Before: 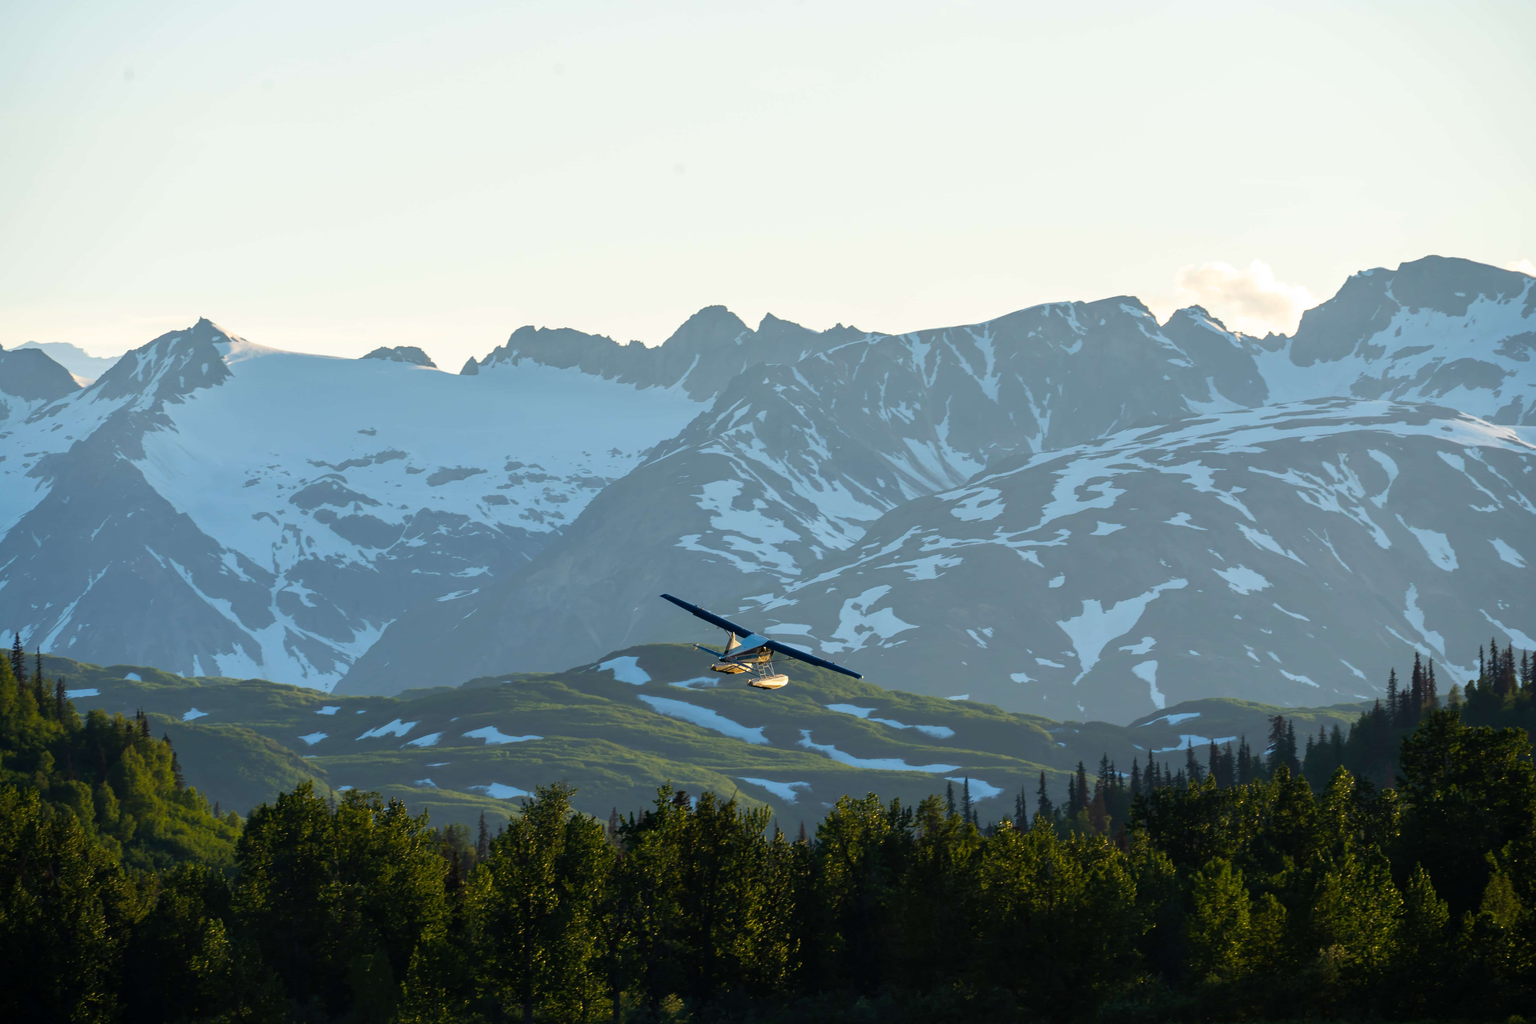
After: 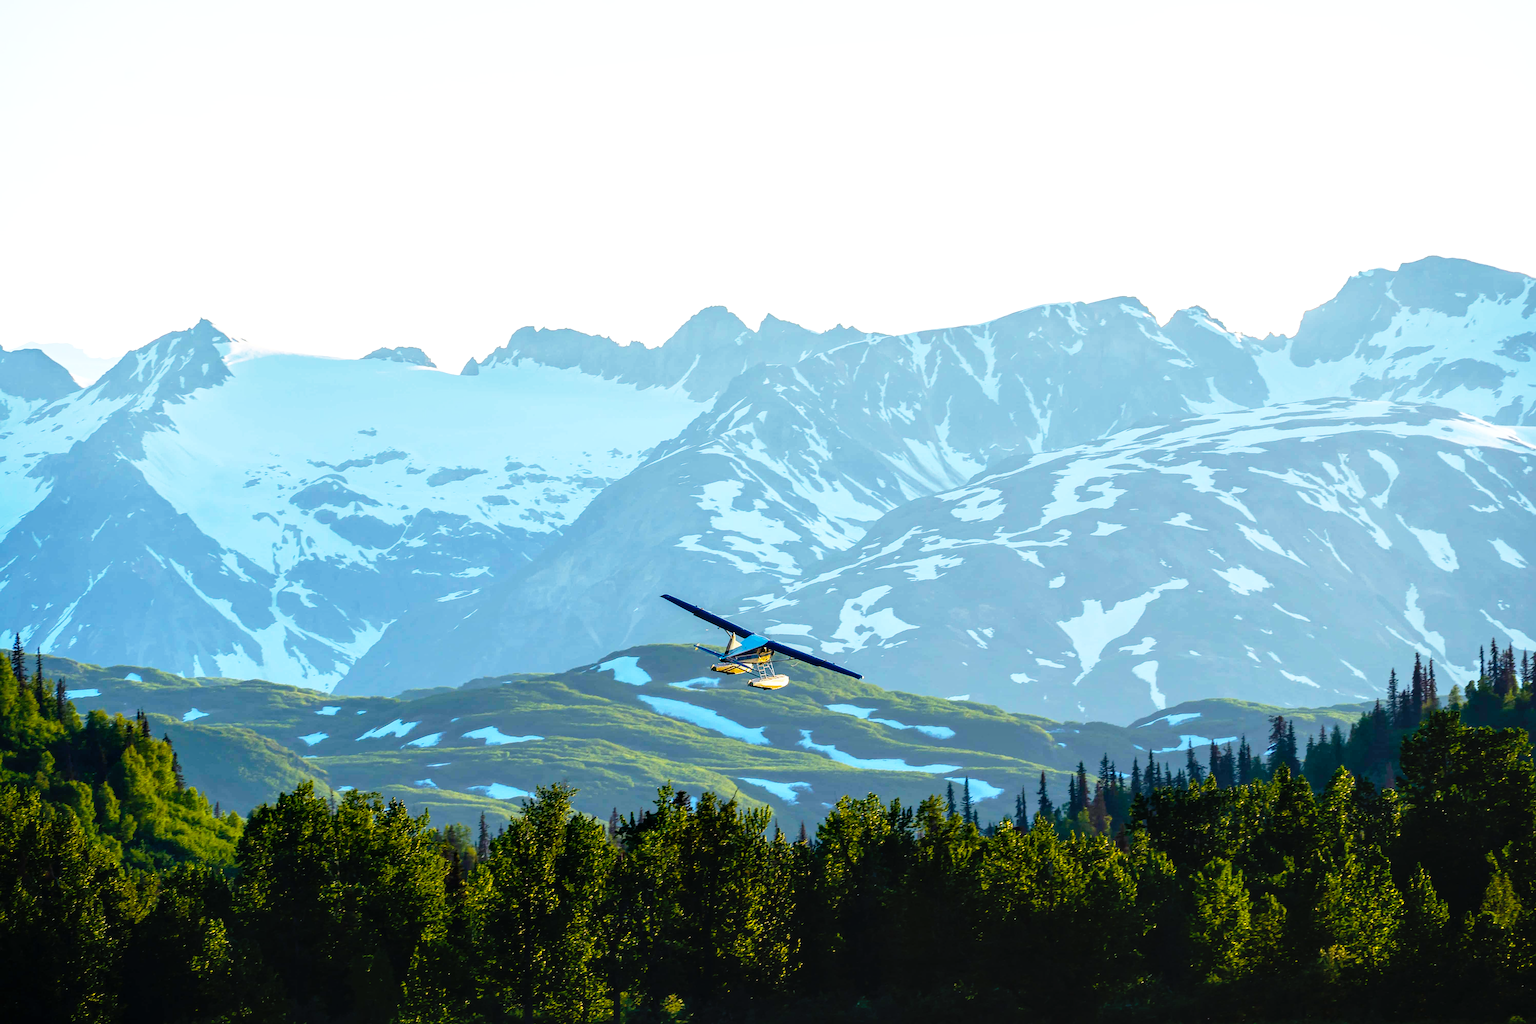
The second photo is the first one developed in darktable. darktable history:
white balance: red 0.967, blue 1.049
sharpen: on, module defaults
color balance rgb: perceptual saturation grading › global saturation 25%, global vibrance 20%
local contrast: on, module defaults
base curve: curves: ch0 [(0, 0) (0.012, 0.01) (0.073, 0.168) (0.31, 0.711) (0.645, 0.957) (1, 1)], preserve colors none
